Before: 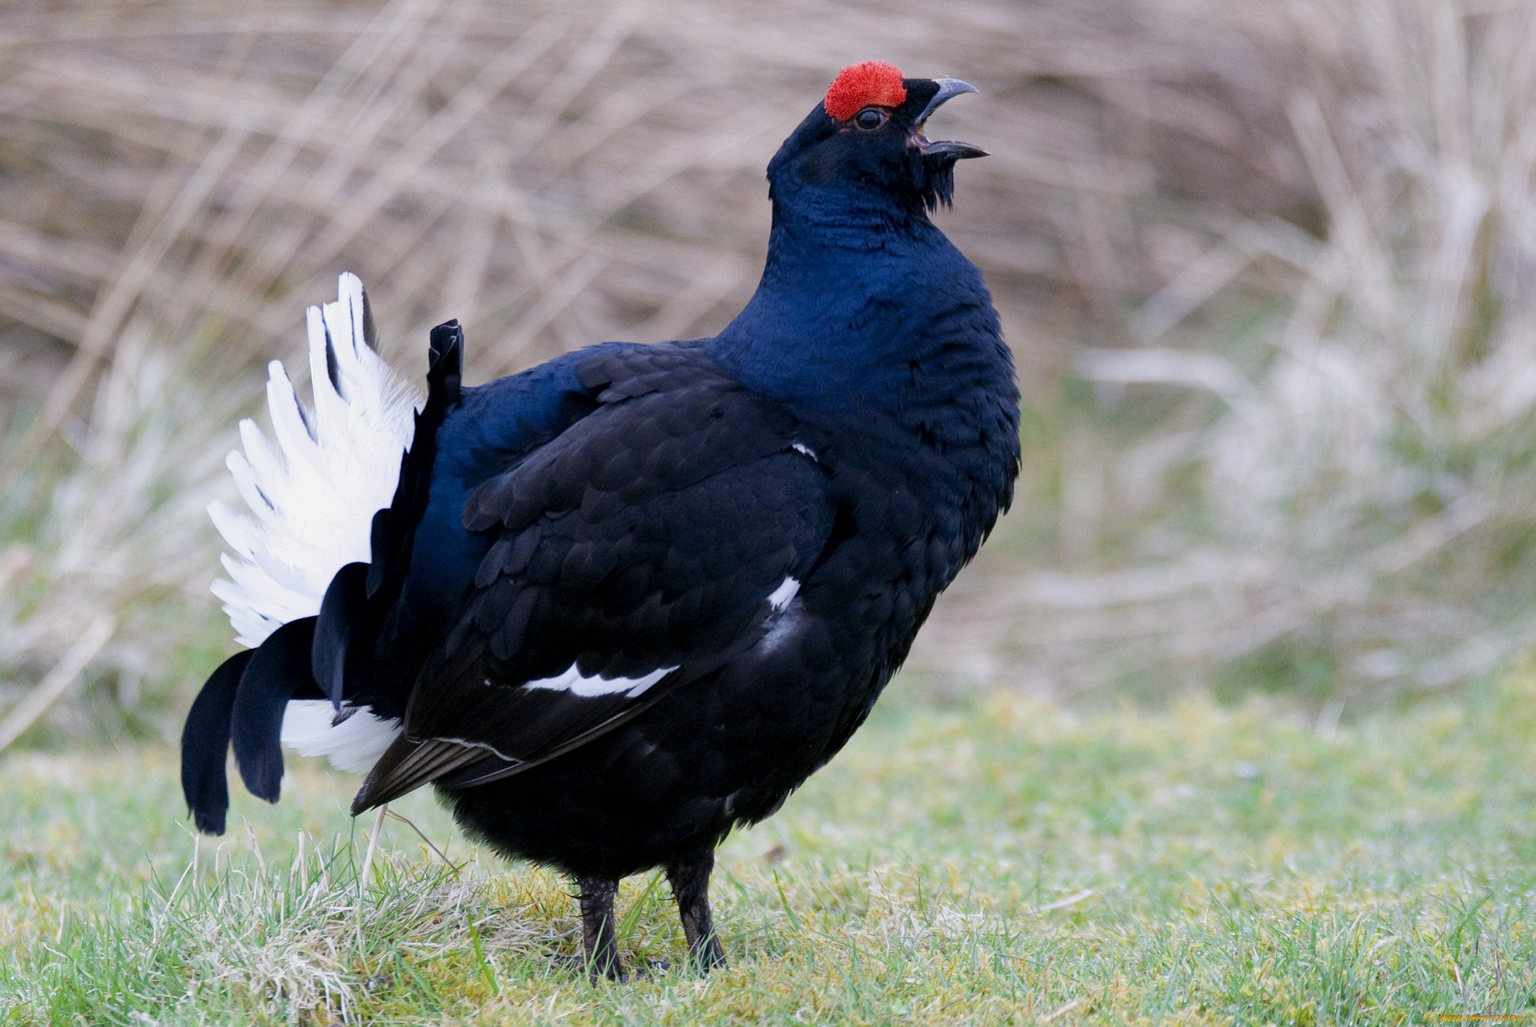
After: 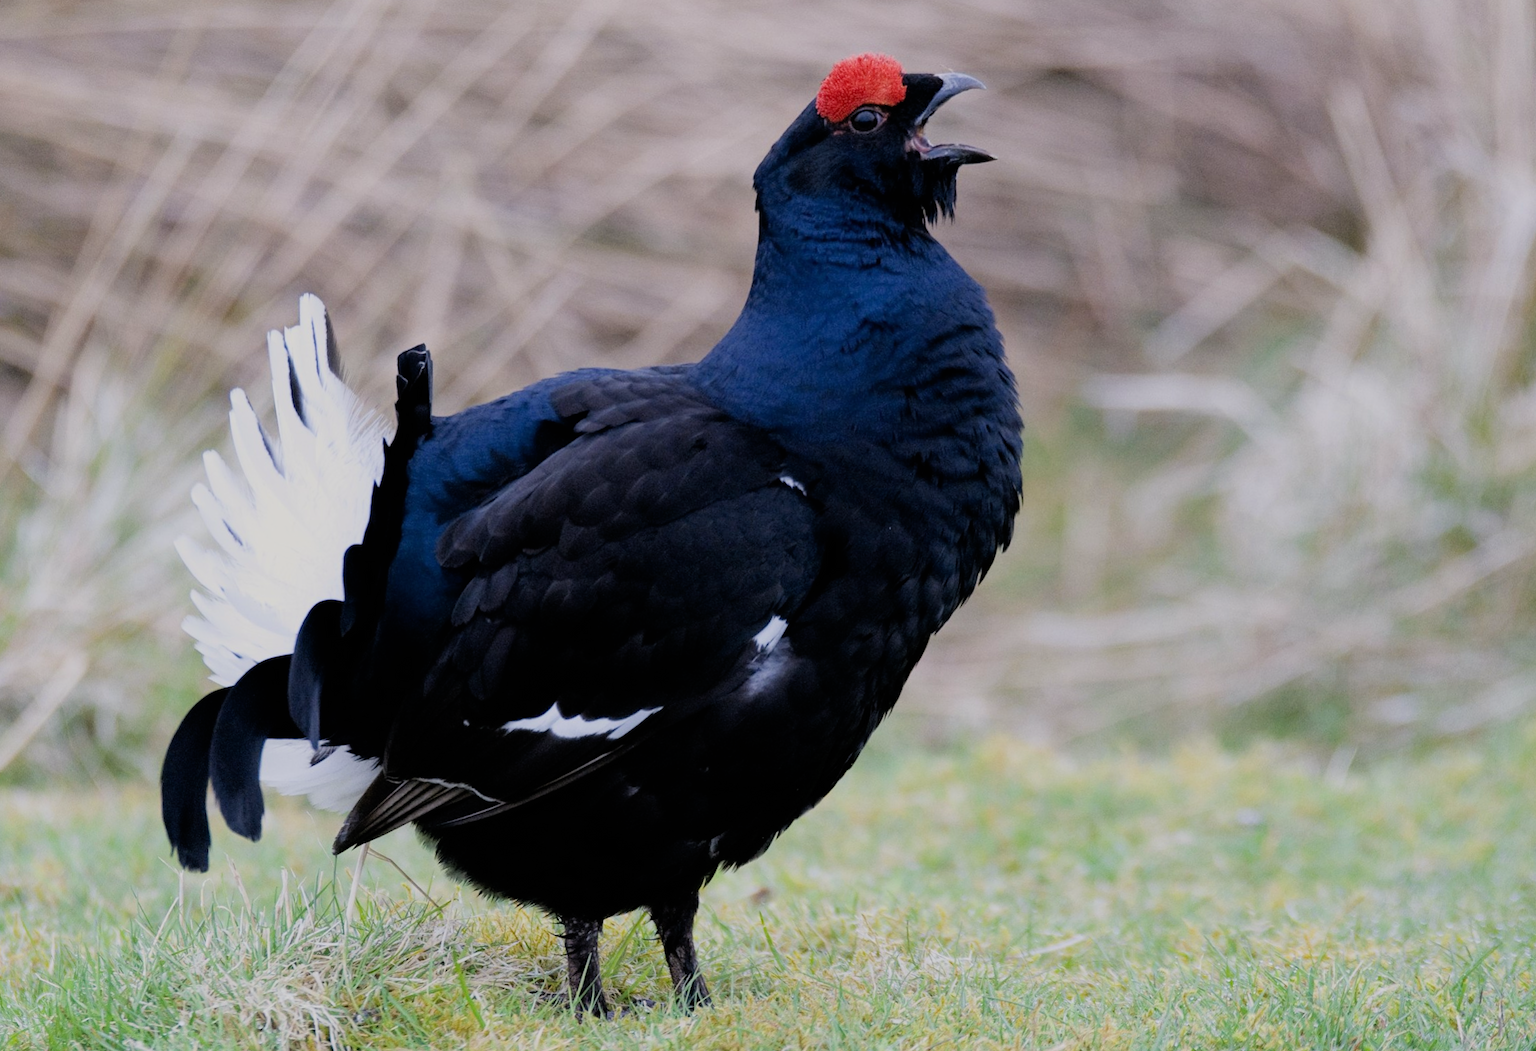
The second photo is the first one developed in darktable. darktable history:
filmic rgb: black relative exposure -7.92 EV, white relative exposure 4.13 EV, threshold 3 EV, hardness 4.02, latitude 51.22%, contrast 1.013, shadows ↔ highlights balance 5.35%, color science v5 (2021), contrast in shadows safe, contrast in highlights safe, enable highlight reconstruction true
rotate and perspective: rotation 0.074°, lens shift (vertical) 0.096, lens shift (horizontal) -0.041, crop left 0.043, crop right 0.952, crop top 0.024, crop bottom 0.979
white balance: red 1.009, blue 0.985
